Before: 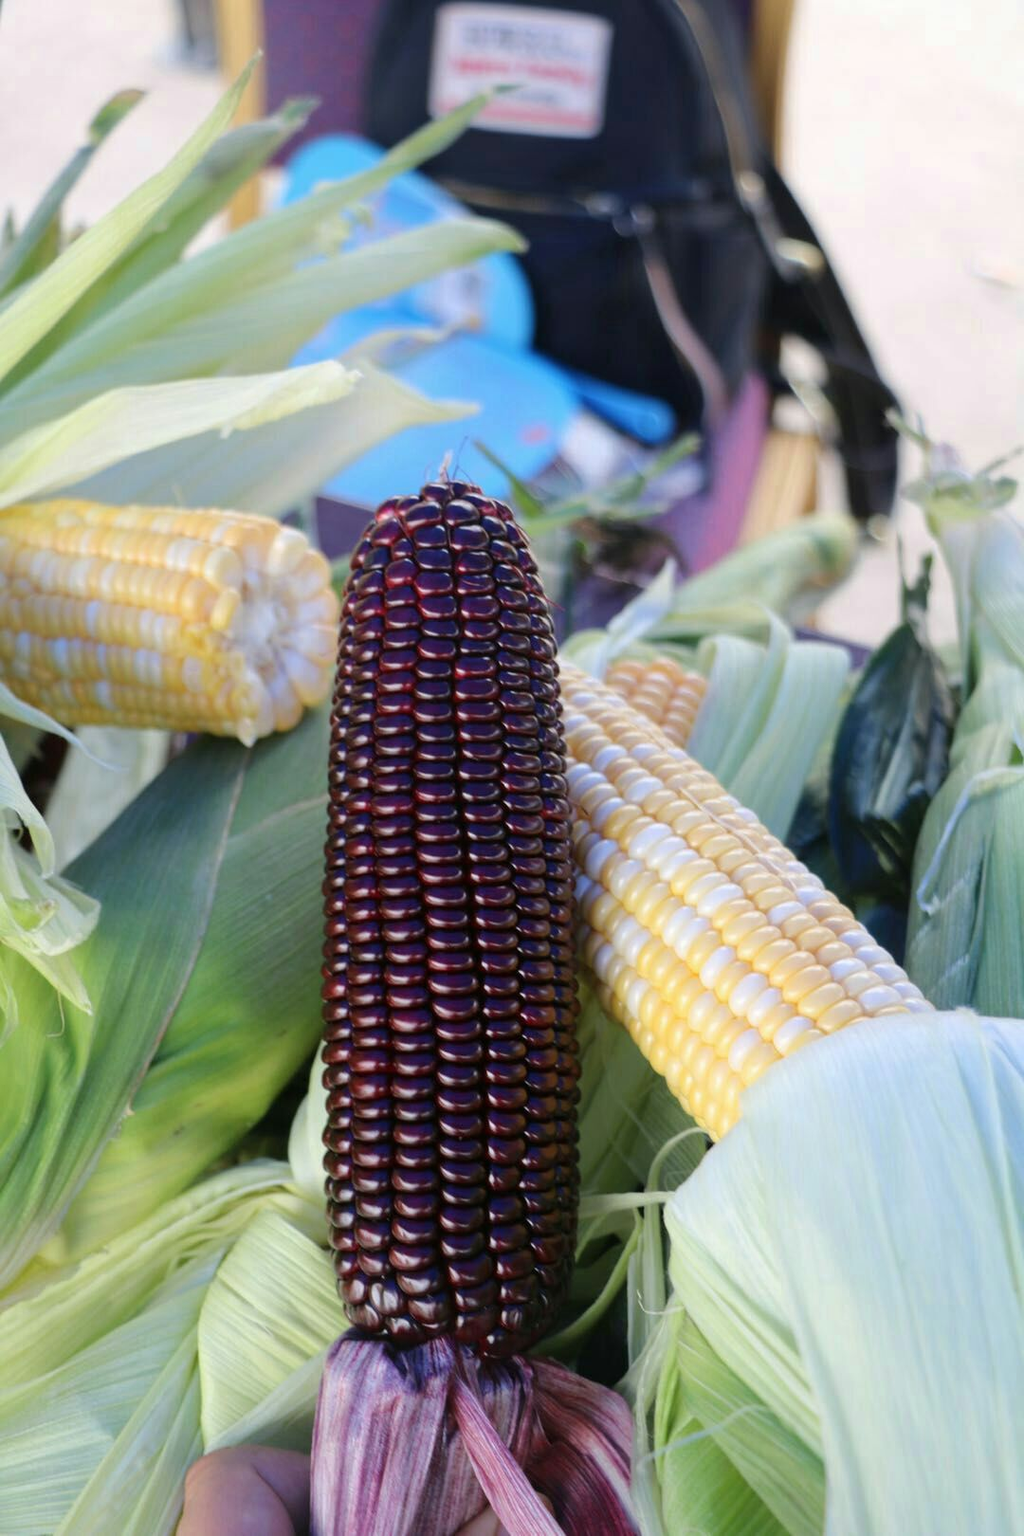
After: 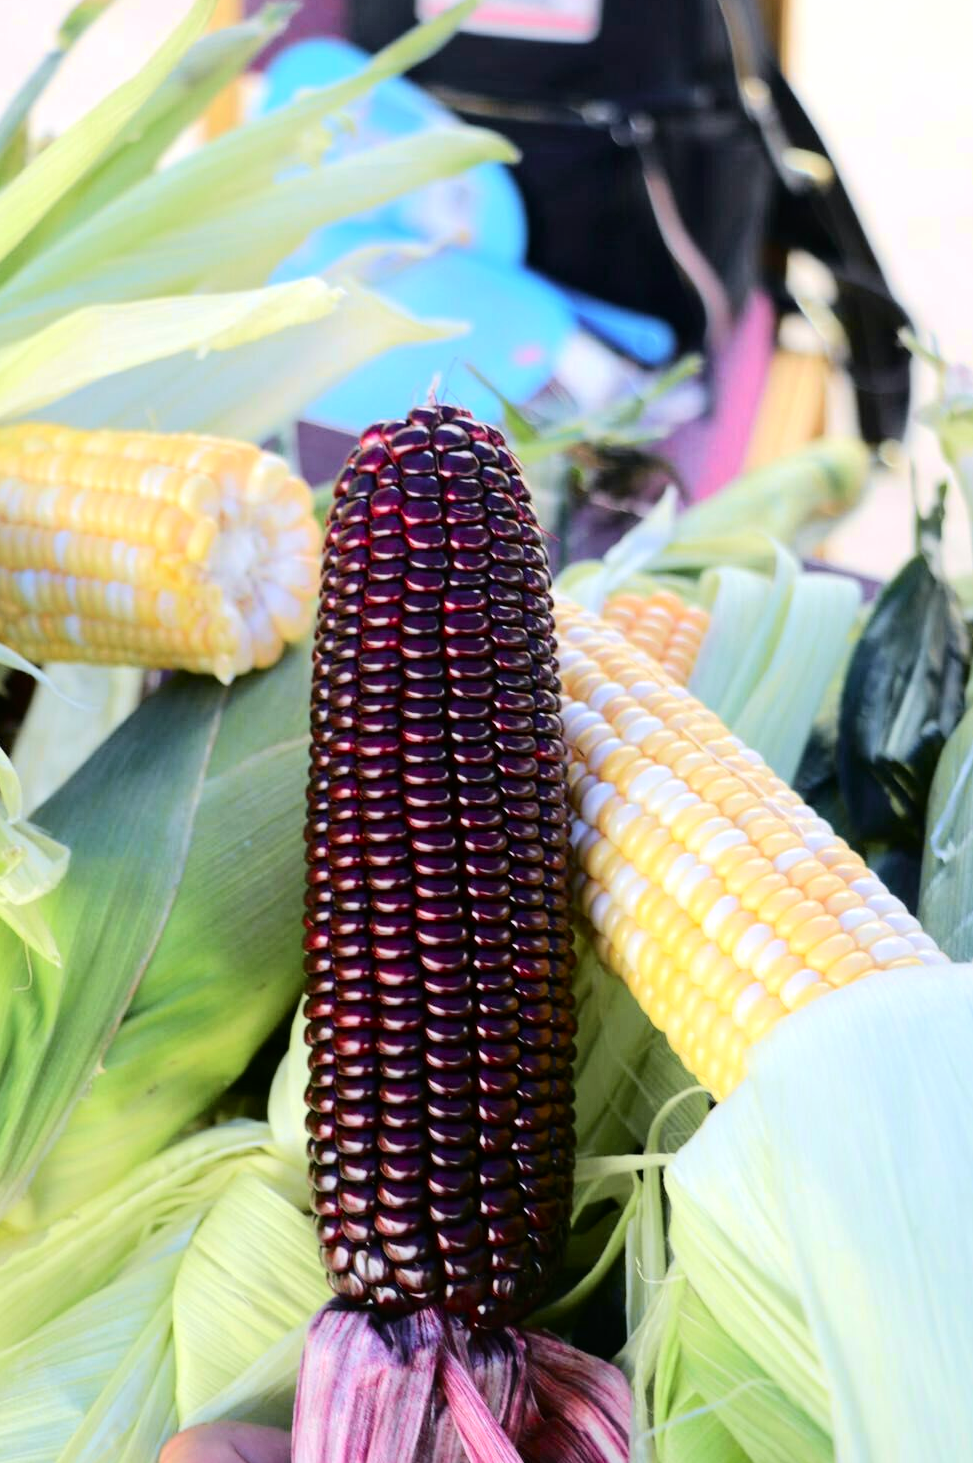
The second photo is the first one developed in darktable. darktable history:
tone curve: curves: ch0 [(0, 0) (0.091, 0.066) (0.184, 0.16) (0.491, 0.519) (0.748, 0.765) (1, 0.919)]; ch1 [(0, 0) (0.179, 0.173) (0.322, 0.32) (0.424, 0.424) (0.502, 0.5) (0.56, 0.575) (0.631, 0.675) (0.777, 0.806) (1, 1)]; ch2 [(0, 0) (0.434, 0.447) (0.497, 0.498) (0.539, 0.566) (0.676, 0.691) (1, 1)], color space Lab, independent channels, preserve colors none
tone equalizer: -8 EV -0.776 EV, -7 EV -0.683 EV, -6 EV -0.604 EV, -5 EV -0.364 EV, -3 EV 0.37 EV, -2 EV 0.6 EV, -1 EV 0.692 EV, +0 EV 0.734 EV
crop: left 3.419%, top 6.417%, right 6.456%, bottom 3.237%
